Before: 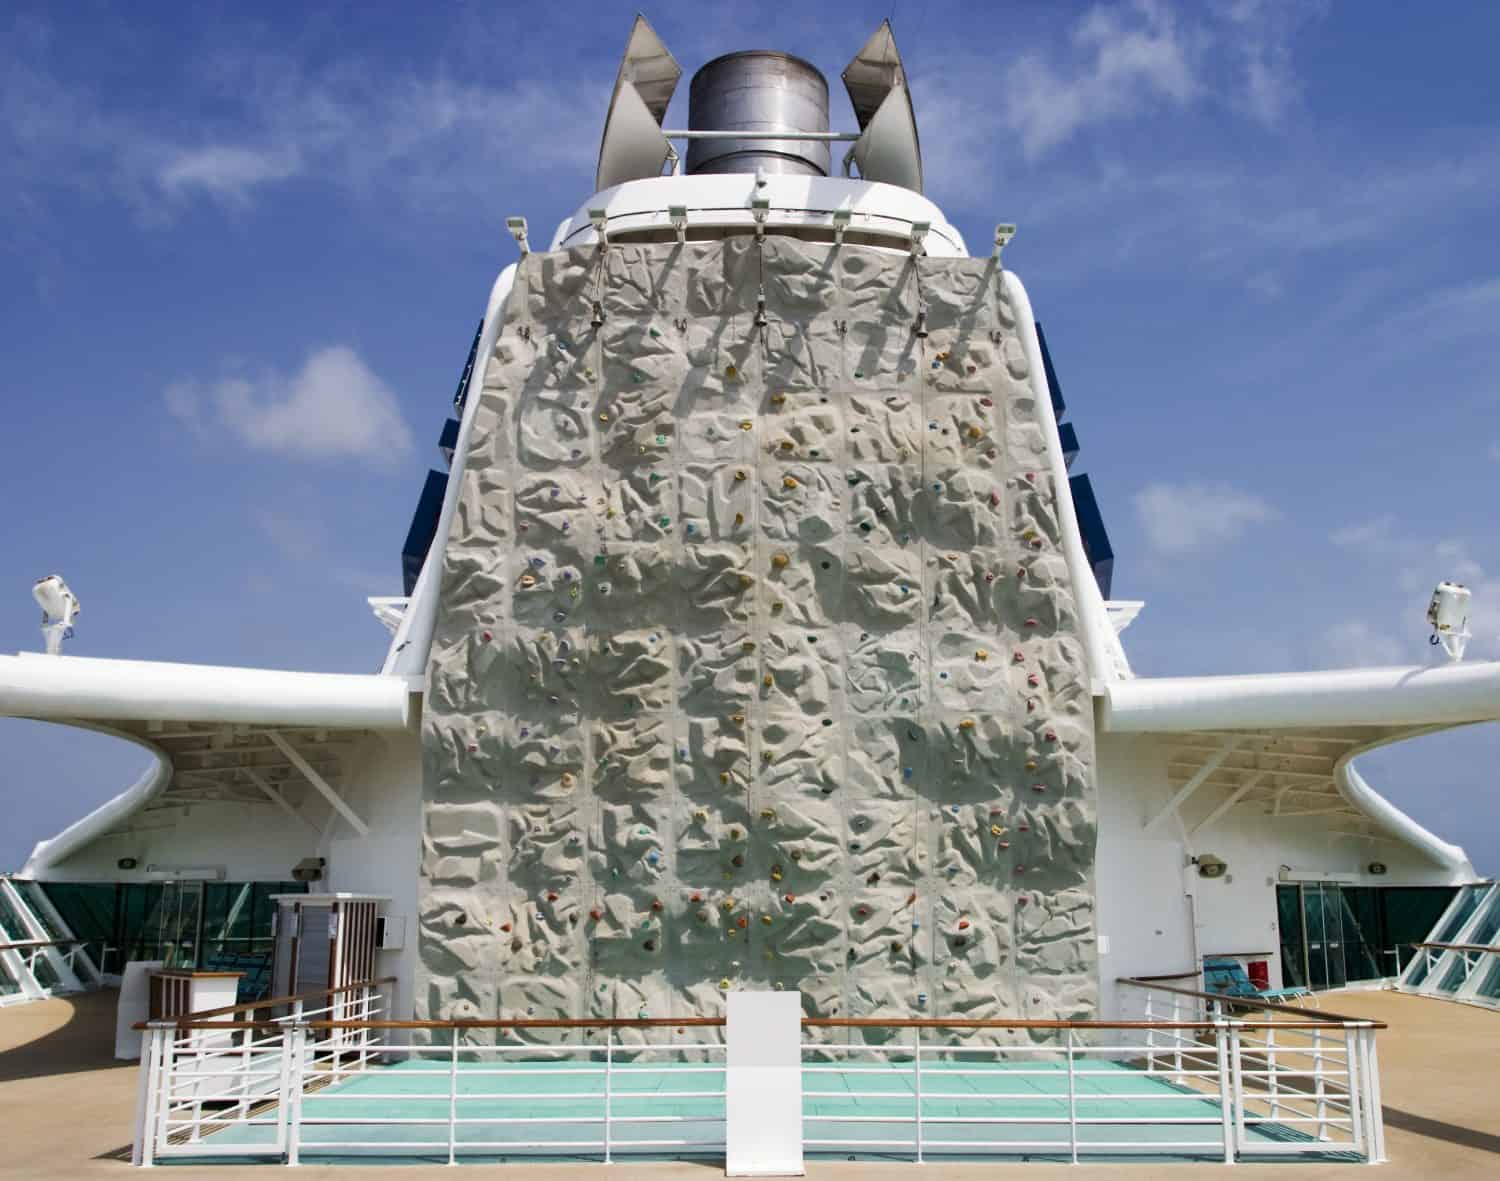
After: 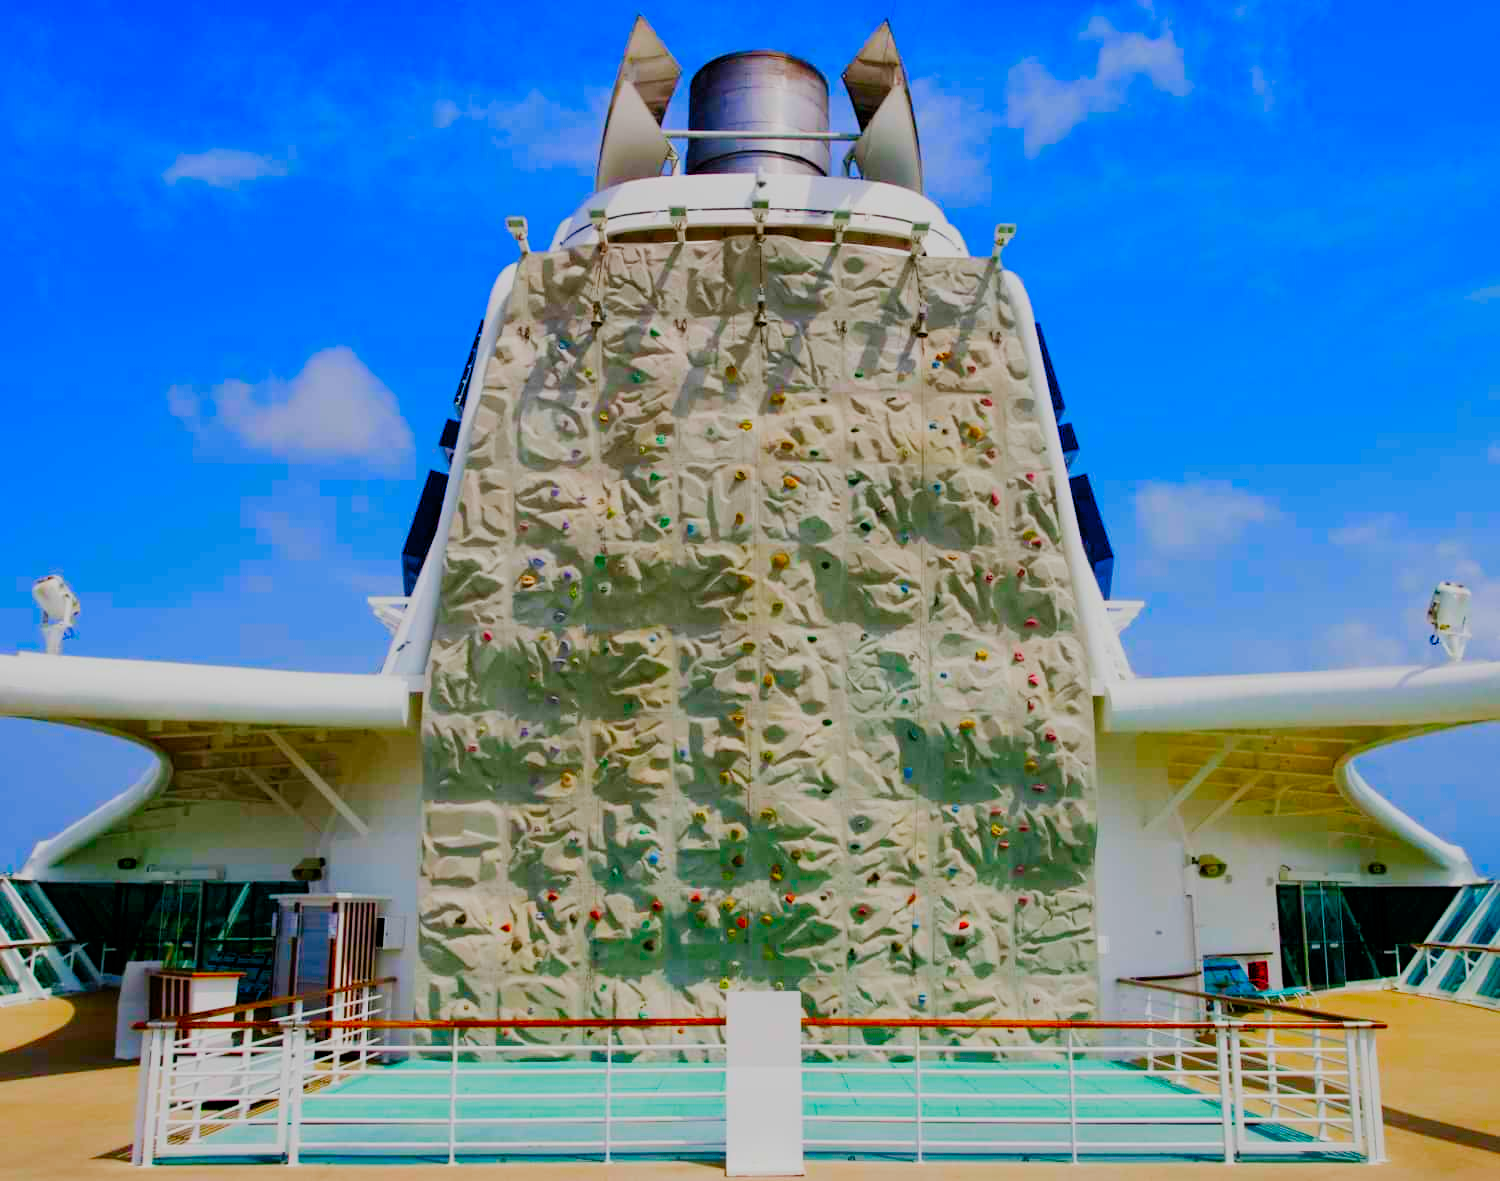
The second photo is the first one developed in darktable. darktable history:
color correction: highlights b* -0.009, saturation 3
filmic rgb: black relative exposure -6.92 EV, white relative exposure 5.6 EV, hardness 2.86, preserve chrominance no, color science v4 (2020), iterations of high-quality reconstruction 0, type of noise poissonian
